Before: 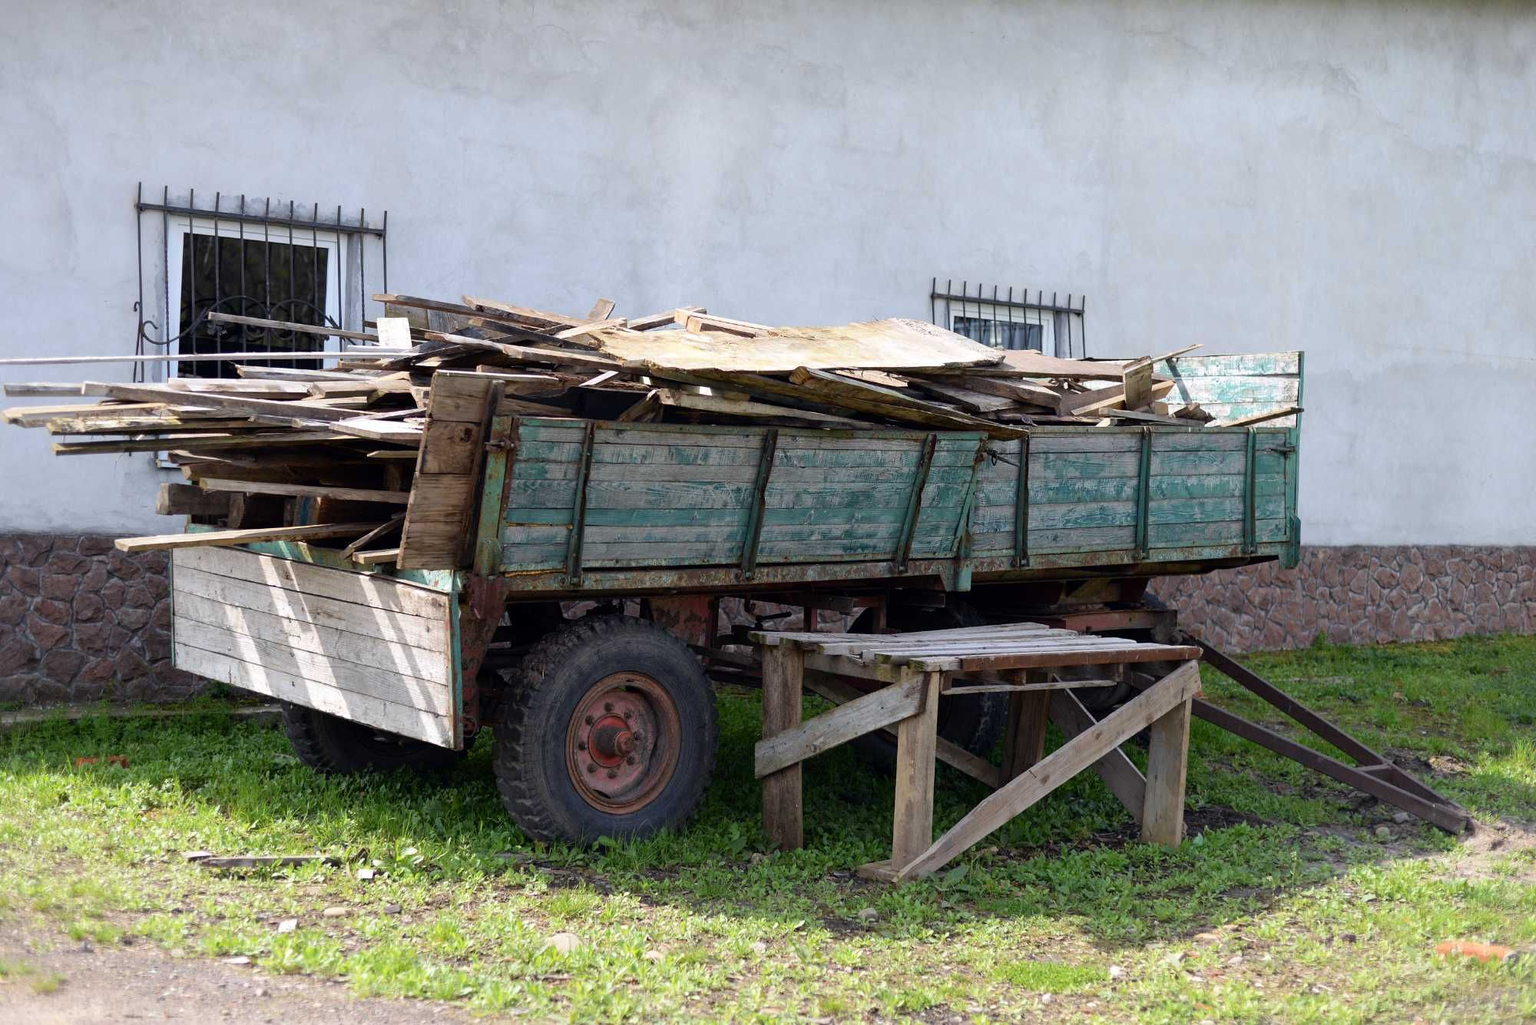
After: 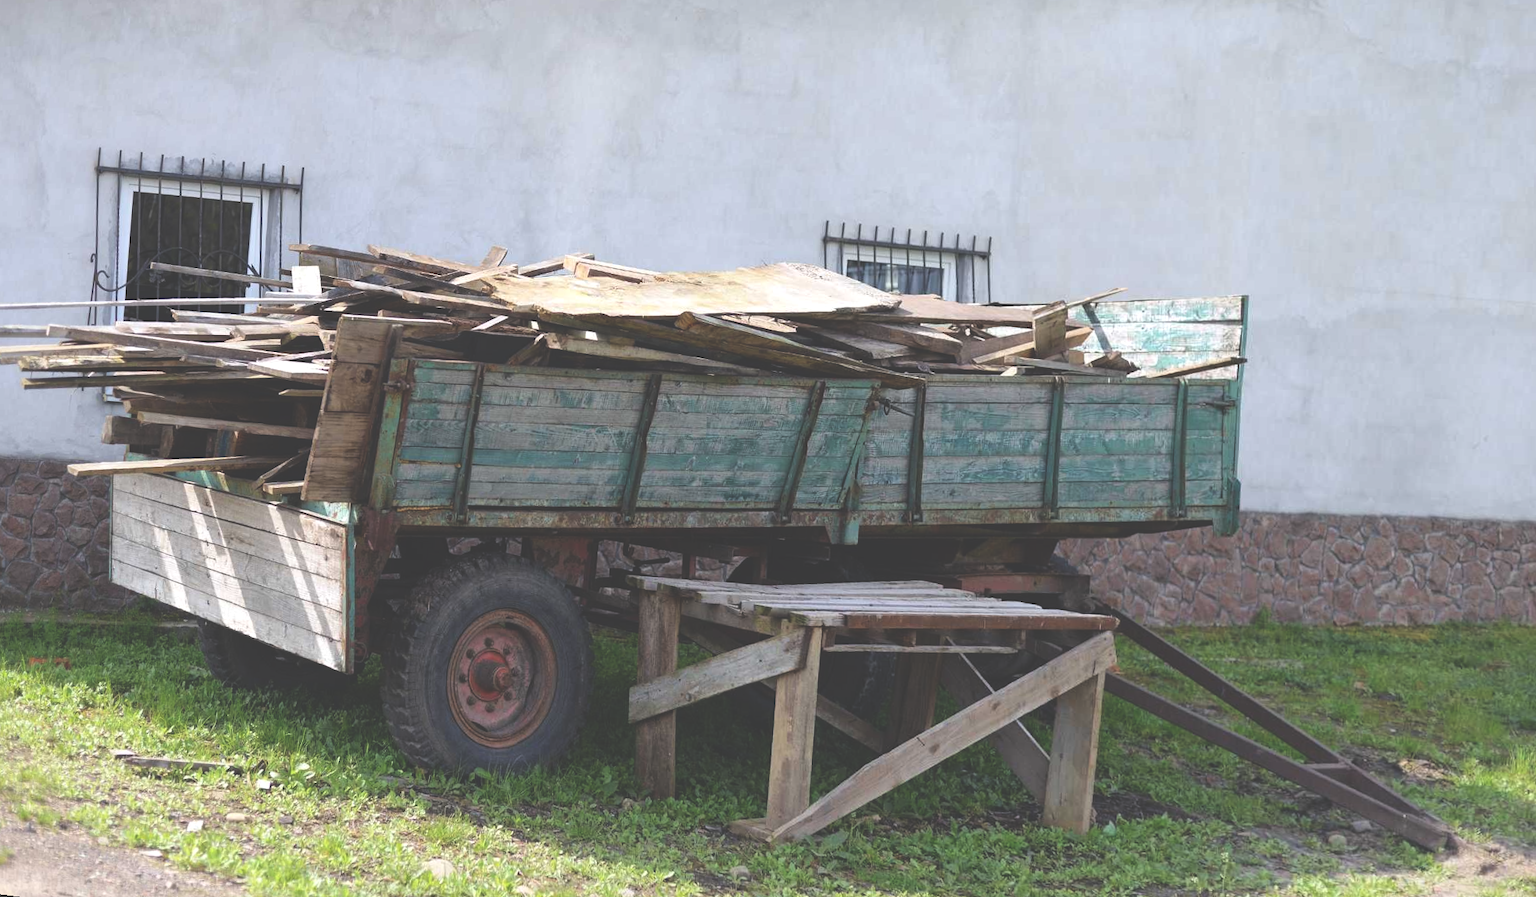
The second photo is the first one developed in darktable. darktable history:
rotate and perspective: rotation 1.69°, lens shift (vertical) -0.023, lens shift (horizontal) -0.291, crop left 0.025, crop right 0.988, crop top 0.092, crop bottom 0.842
exposure: black level correction -0.041, exposure 0.064 EV, compensate highlight preservation false
tone equalizer: -8 EV -1.84 EV, -7 EV -1.16 EV, -6 EV -1.62 EV, smoothing diameter 25%, edges refinement/feathering 10, preserve details guided filter
